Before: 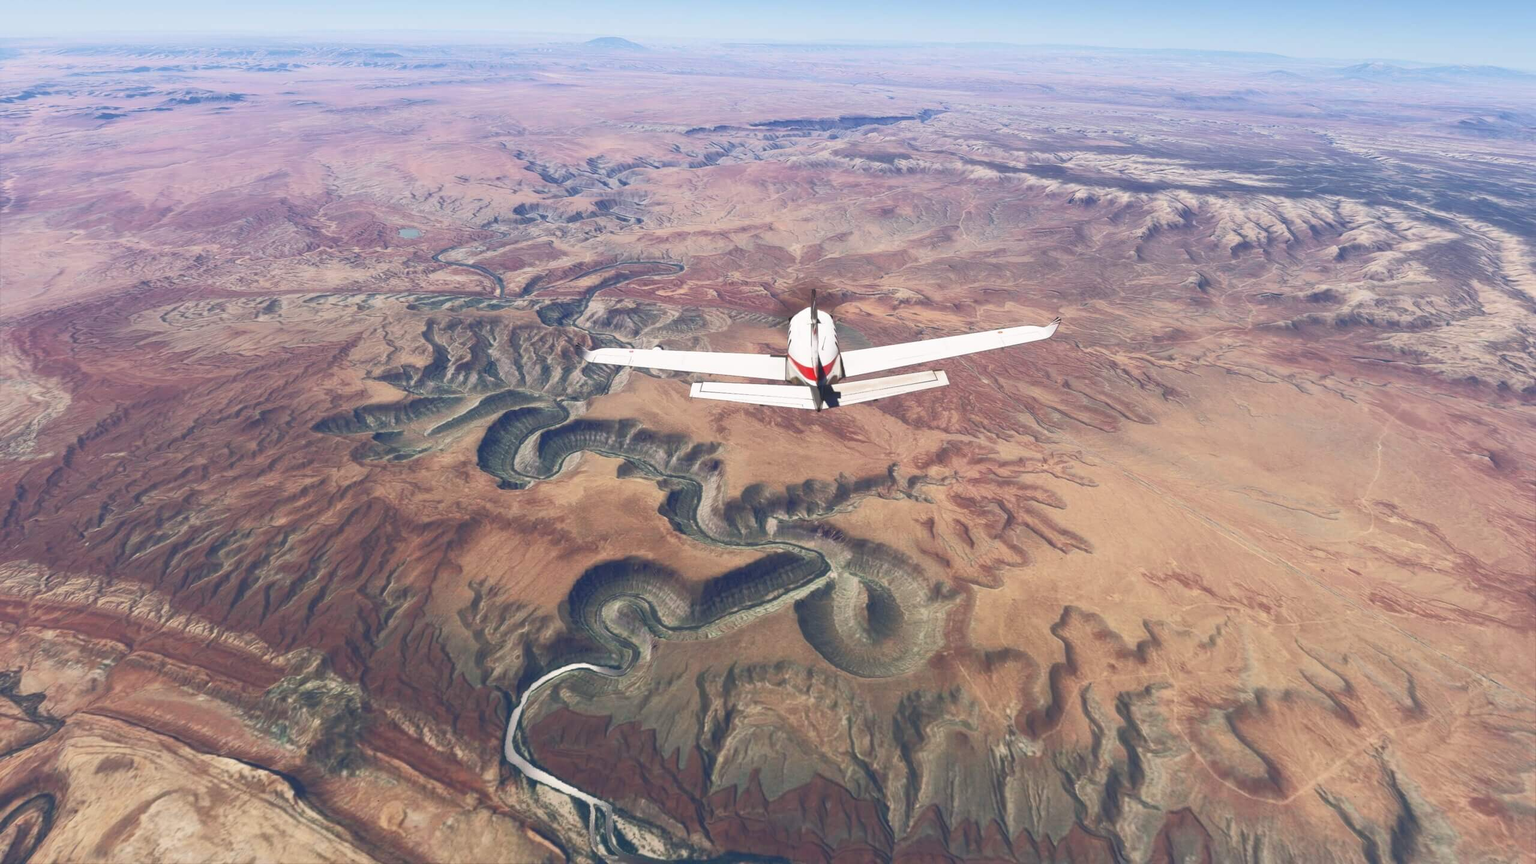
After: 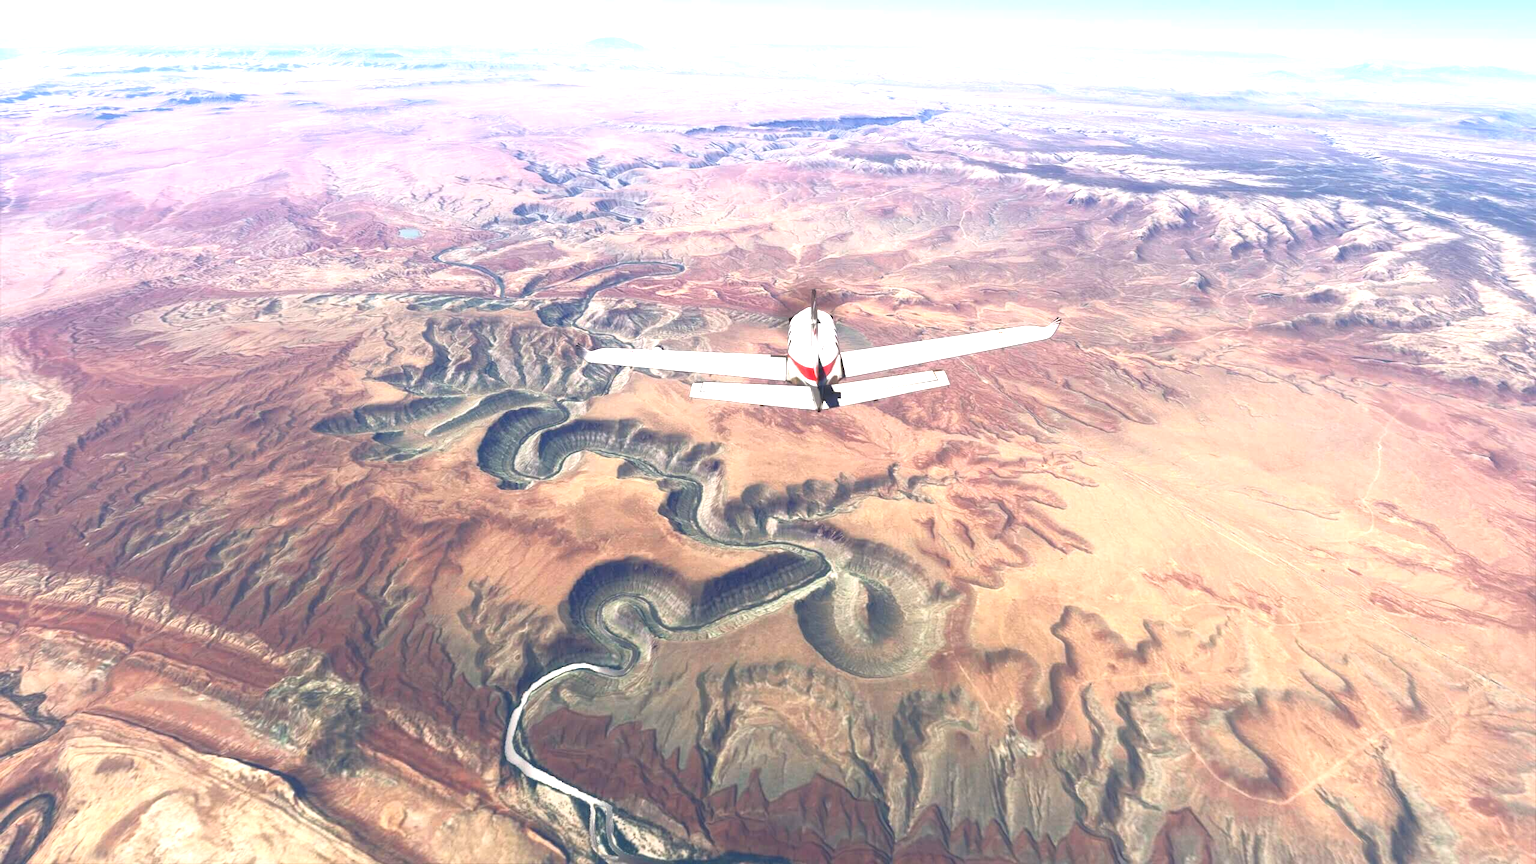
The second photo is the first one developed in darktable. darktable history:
tone equalizer: -8 EV -1.1 EV, -7 EV -1.02 EV, -6 EV -0.857 EV, -5 EV -0.54 EV, -3 EV 0.578 EV, -2 EV 0.874 EV, -1 EV 0.985 EV, +0 EV 1.06 EV
